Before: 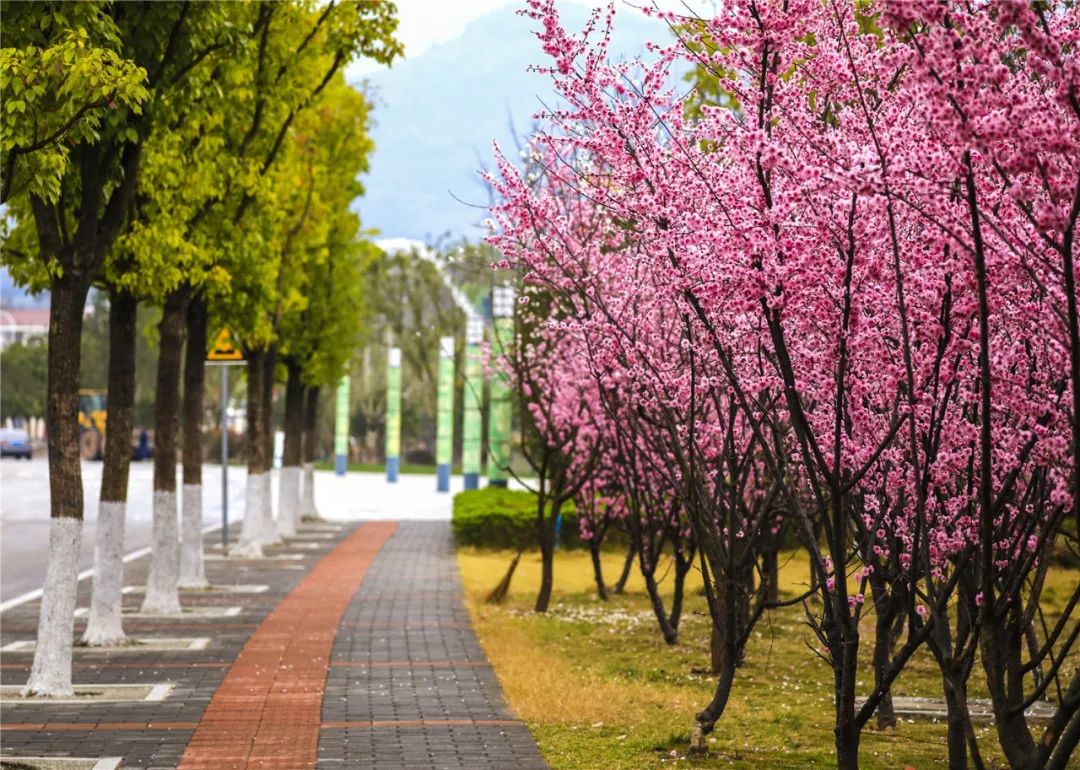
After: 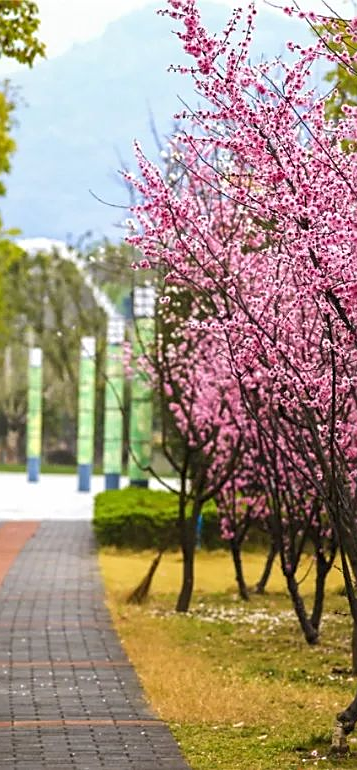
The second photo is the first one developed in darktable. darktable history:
sharpen: on, module defaults
crop: left 33.299%, right 33.411%
